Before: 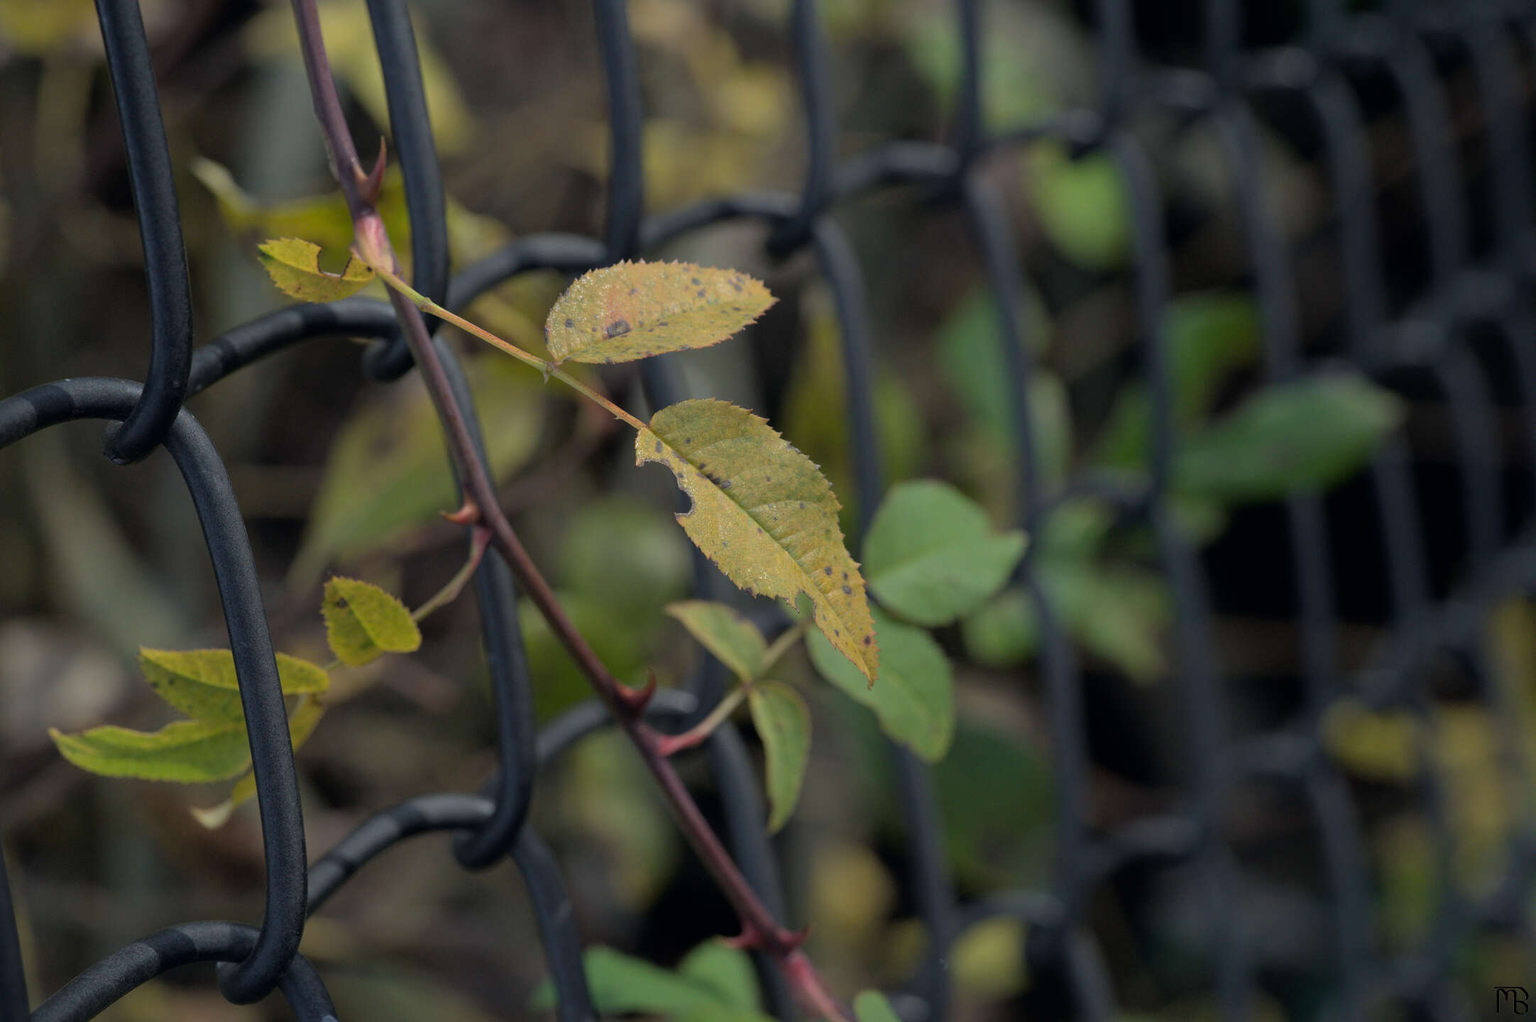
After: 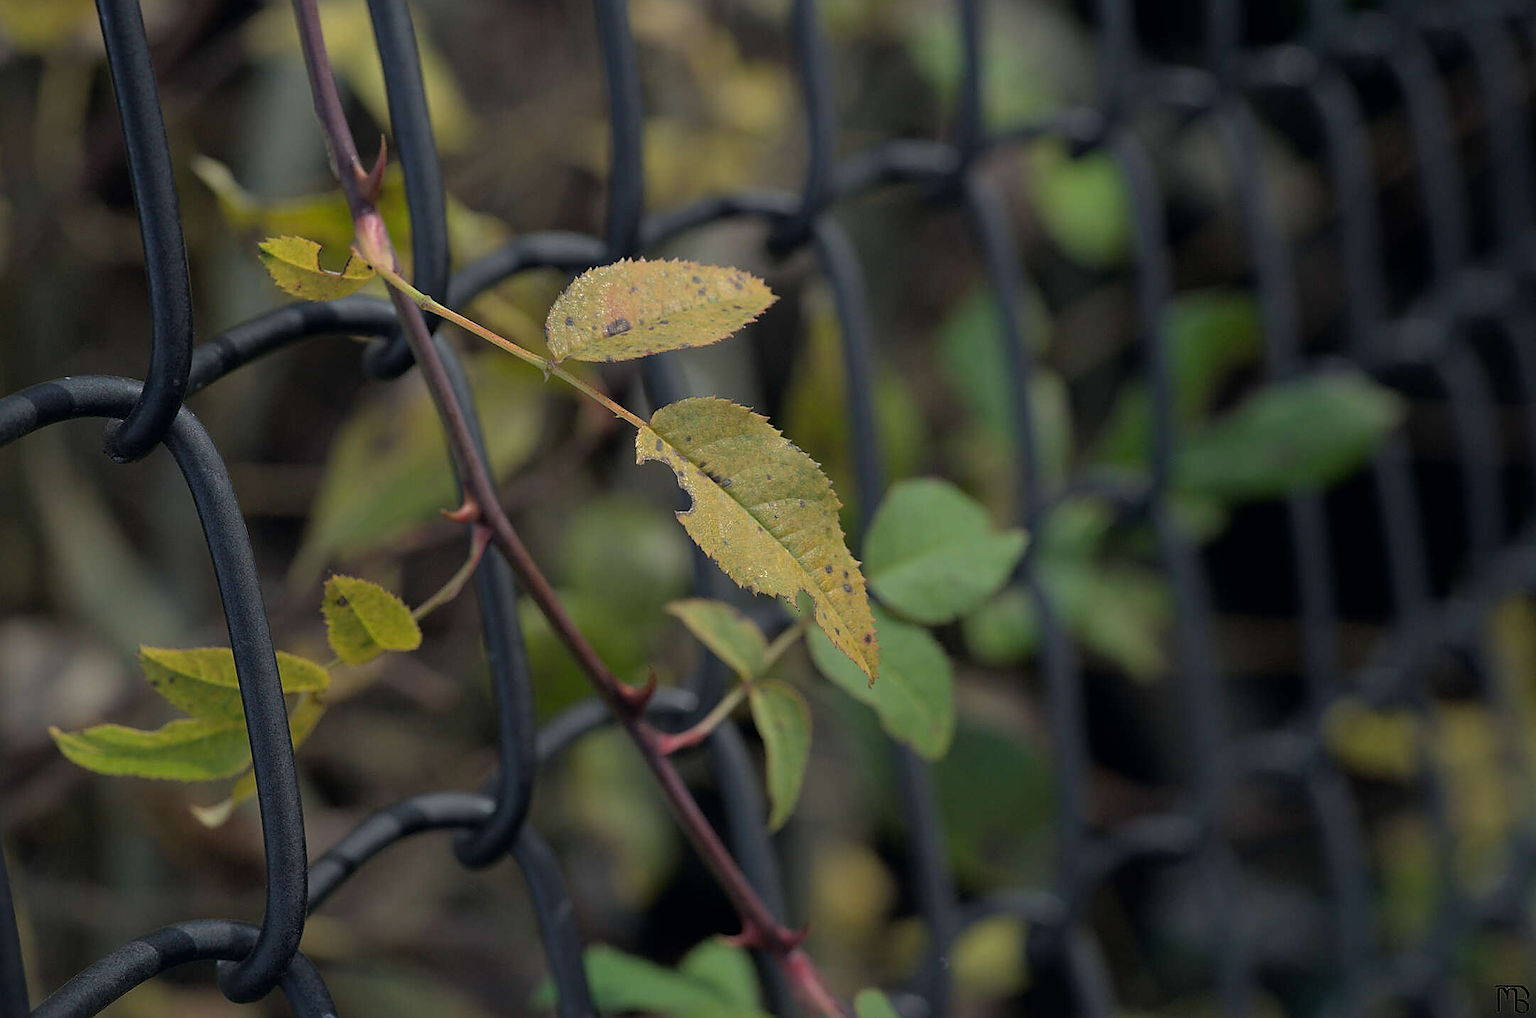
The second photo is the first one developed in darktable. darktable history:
sharpen: radius 1.394, amount 1.254, threshold 0.697
crop: top 0.242%, bottom 0.143%
